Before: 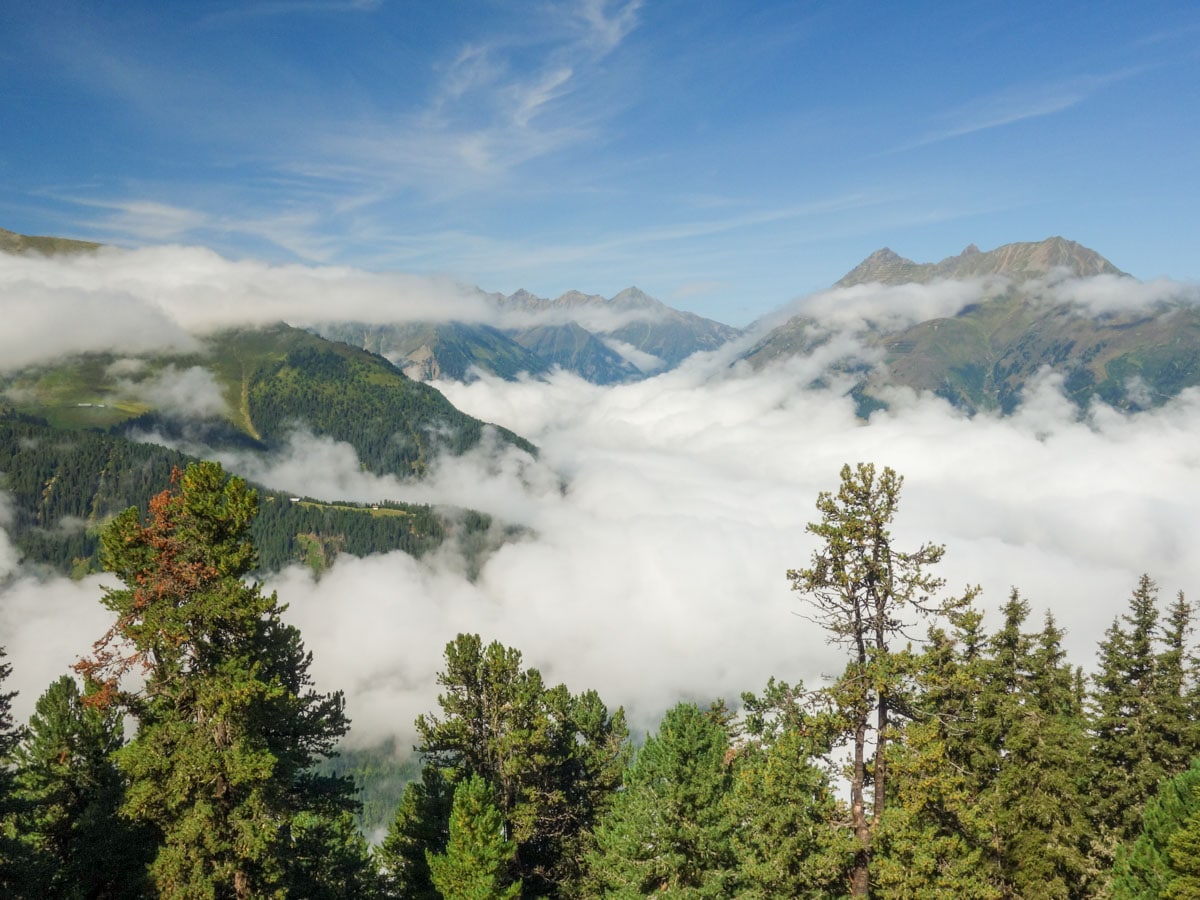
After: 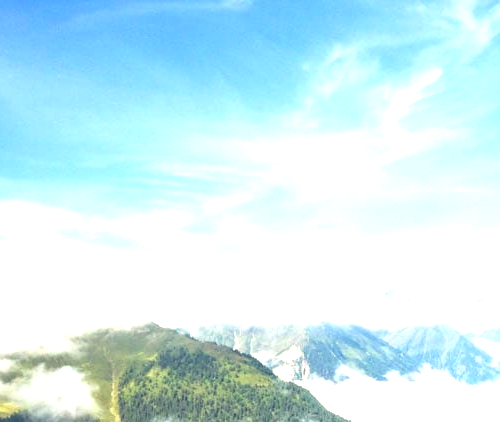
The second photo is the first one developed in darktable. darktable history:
crop and rotate: left 10.857%, top 0.071%, right 47.409%, bottom 52.937%
exposure: black level correction 0, exposure 1.464 EV, compensate highlight preservation false
tone equalizer: -8 EV -0.398 EV, -7 EV -0.415 EV, -6 EV -0.313 EV, -5 EV -0.257 EV, -3 EV 0.243 EV, -2 EV 0.352 EV, -1 EV 0.413 EV, +0 EV 0.396 EV, edges refinement/feathering 500, mask exposure compensation -1.57 EV, preserve details no
